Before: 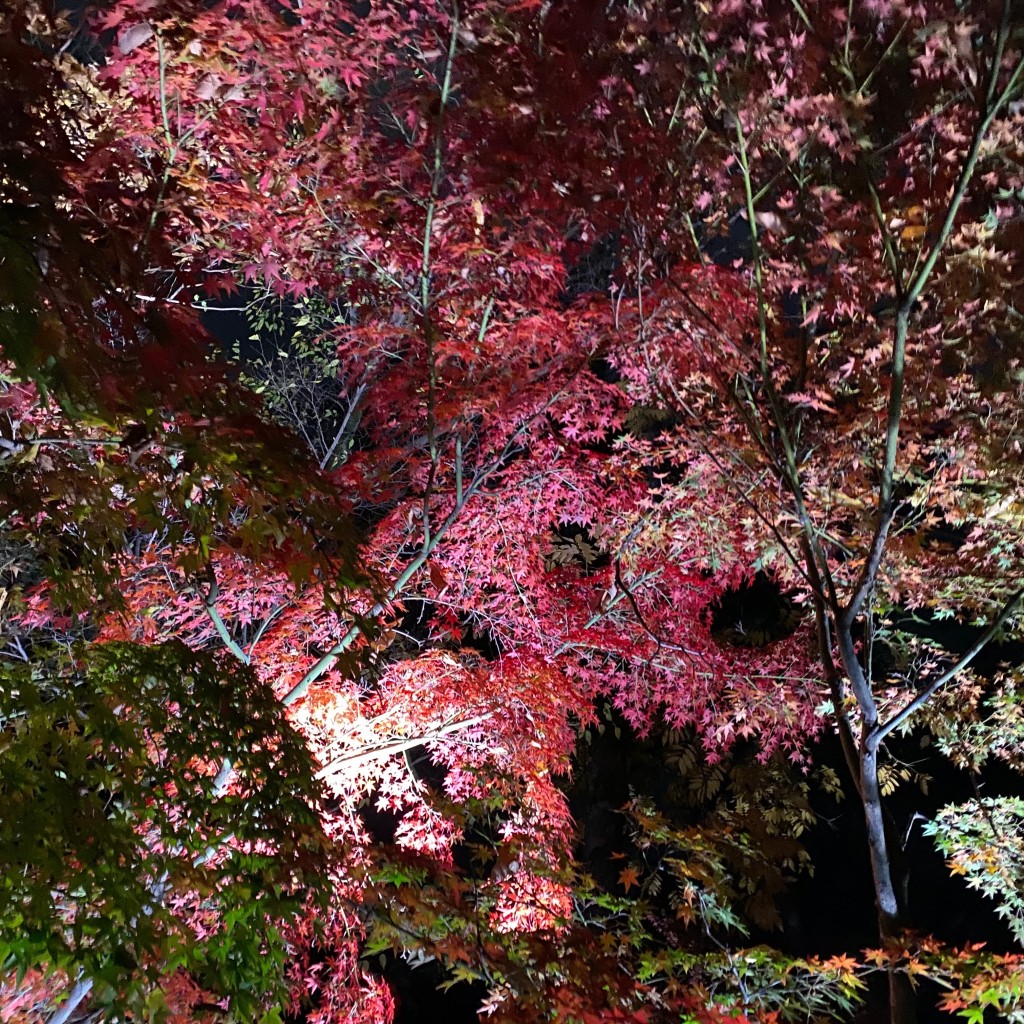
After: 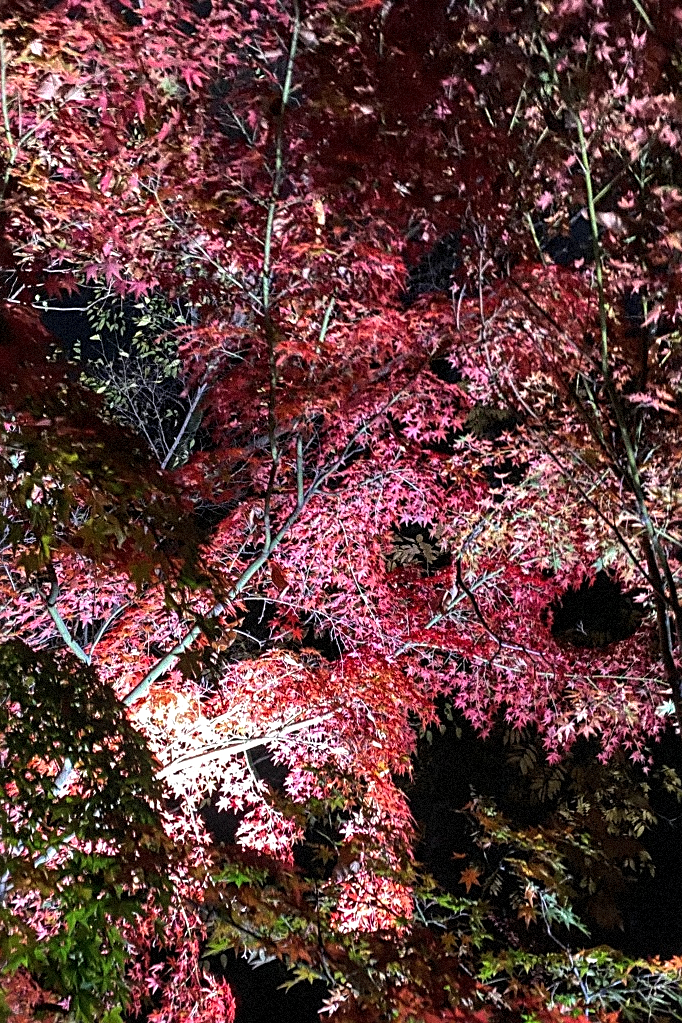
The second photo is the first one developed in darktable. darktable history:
tone equalizer: -8 EV -0.417 EV, -7 EV -0.389 EV, -6 EV -0.333 EV, -5 EV -0.222 EV, -3 EV 0.222 EV, -2 EV 0.333 EV, -1 EV 0.389 EV, +0 EV 0.417 EV, edges refinement/feathering 500, mask exposure compensation -1.57 EV, preserve details no
sharpen: radius 2.529, amount 0.323
crop and rotate: left 15.546%, right 17.787%
local contrast: detail 130%
grain: coarseness 9.38 ISO, strength 34.99%, mid-tones bias 0%
